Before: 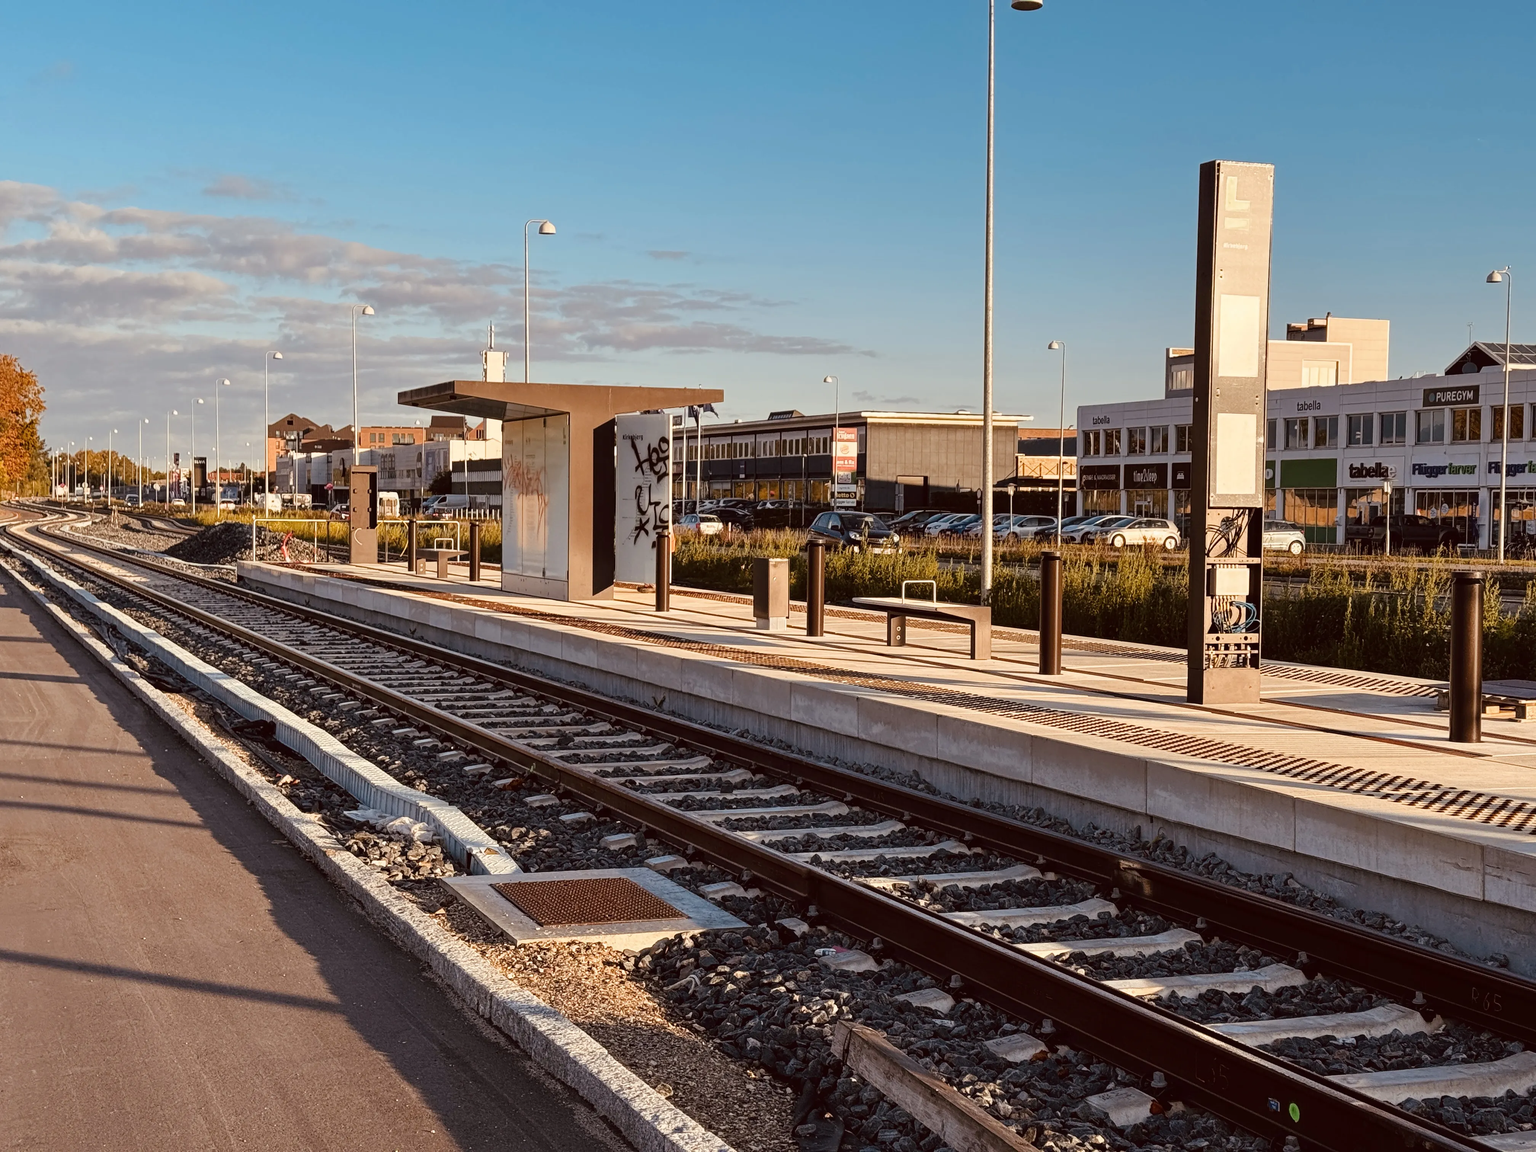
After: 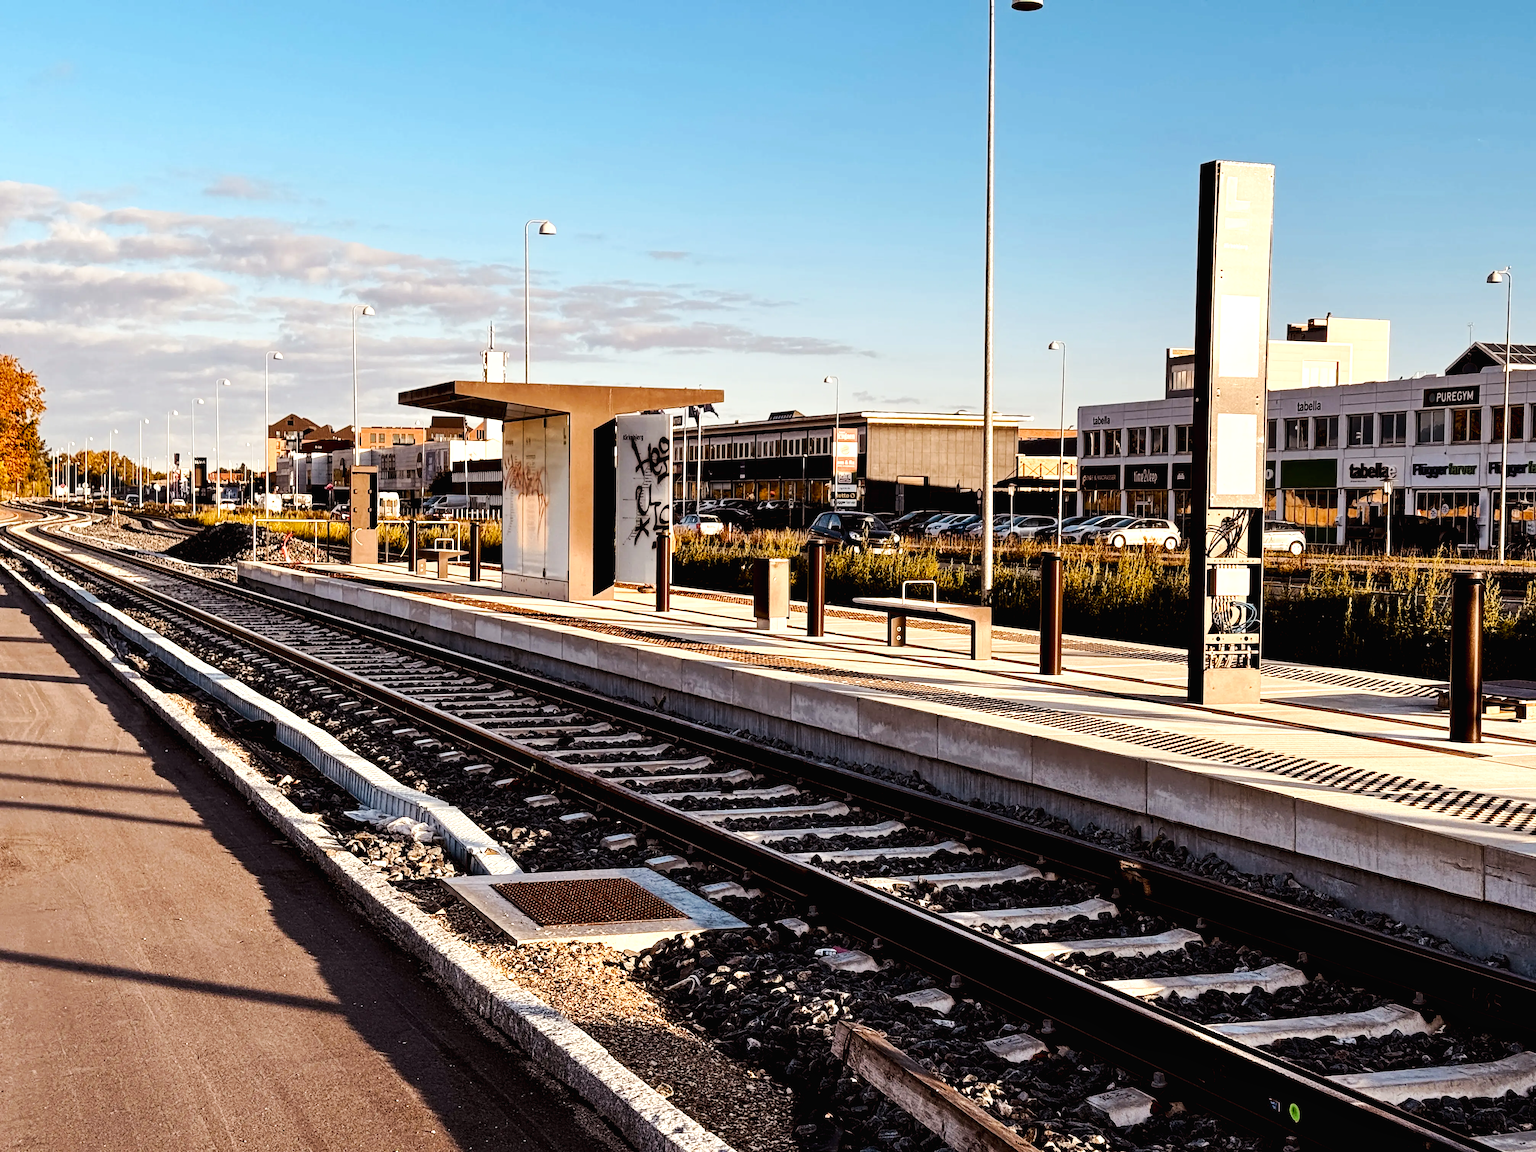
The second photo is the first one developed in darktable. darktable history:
exposure: black level correction 0.016, exposure -0.009 EV, compensate highlight preservation false
shadows and highlights: shadows 31.14, highlights 0.974, soften with gaussian
tone curve: curves: ch0 [(0, 0.01) (0.037, 0.032) (0.131, 0.108) (0.275, 0.258) (0.483, 0.512) (0.61, 0.661) (0.696, 0.742) (0.792, 0.834) (0.911, 0.936) (0.997, 0.995)]; ch1 [(0, 0) (0.308, 0.29) (0.425, 0.411) (0.503, 0.502) (0.551, 0.563) (0.683, 0.706) (0.746, 0.77) (1, 1)]; ch2 [(0, 0) (0.246, 0.233) (0.36, 0.352) (0.415, 0.415) (0.485, 0.487) (0.502, 0.502) (0.525, 0.523) (0.545, 0.552) (0.587, 0.6) (0.636, 0.652) (0.711, 0.729) (0.845, 0.855) (0.998, 0.977)], preserve colors none
tone equalizer: -8 EV -0.738 EV, -7 EV -0.666 EV, -6 EV -0.59 EV, -5 EV -0.376 EV, -3 EV 0.399 EV, -2 EV 0.6 EV, -1 EV 0.684 EV, +0 EV 0.737 EV, edges refinement/feathering 500, mask exposure compensation -1.57 EV, preserve details no
